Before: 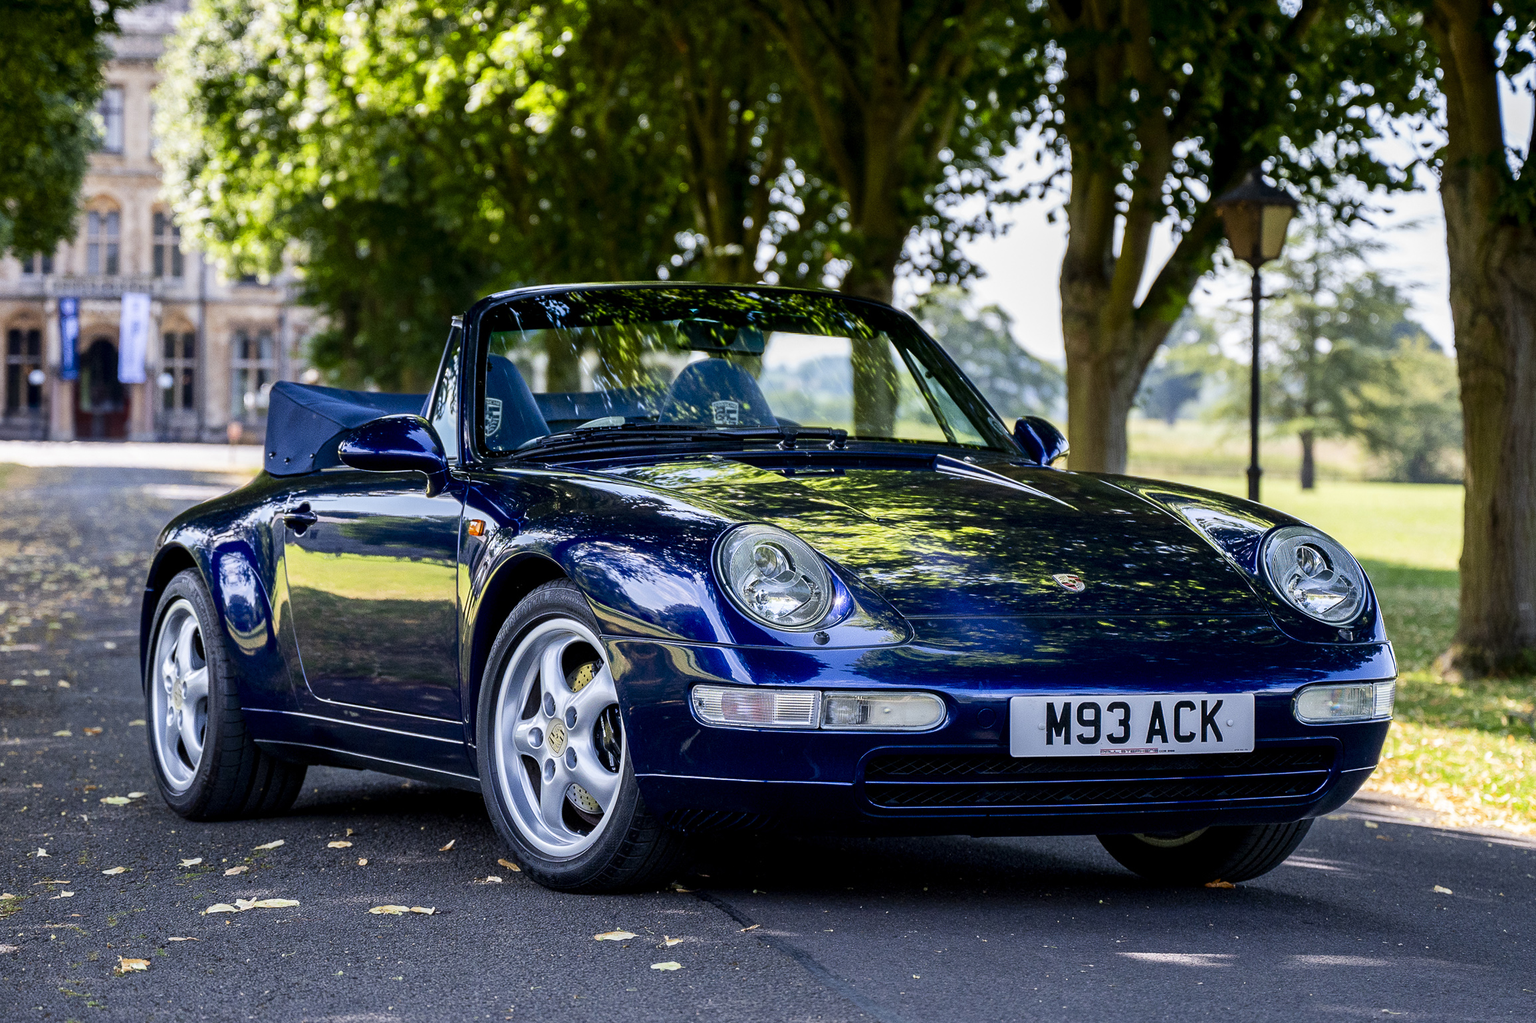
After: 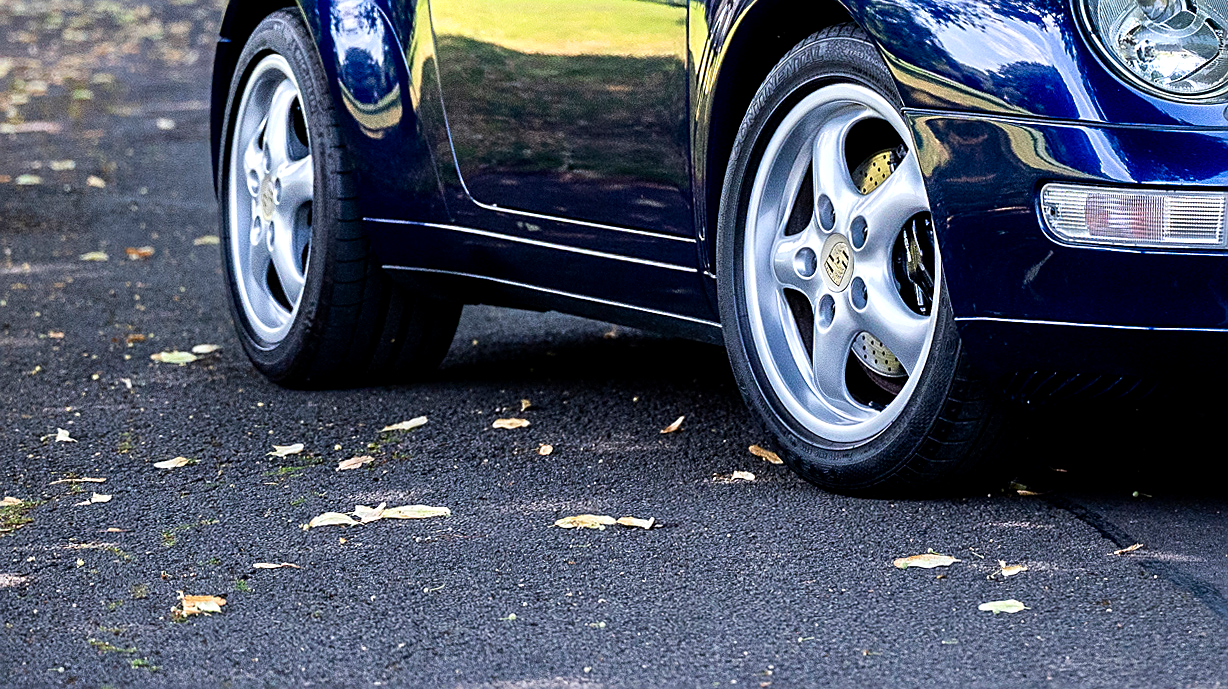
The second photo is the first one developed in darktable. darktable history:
tone equalizer: -8 EV -0.45 EV, -7 EV -0.425 EV, -6 EV -0.295 EV, -5 EV -0.197 EV, -3 EV 0.246 EV, -2 EV 0.314 EV, -1 EV 0.365 EV, +0 EV 0.438 EV, mask exposure compensation -0.514 EV
sharpen: on, module defaults
crop and rotate: top 55.098%, right 46.821%, bottom 0.101%
